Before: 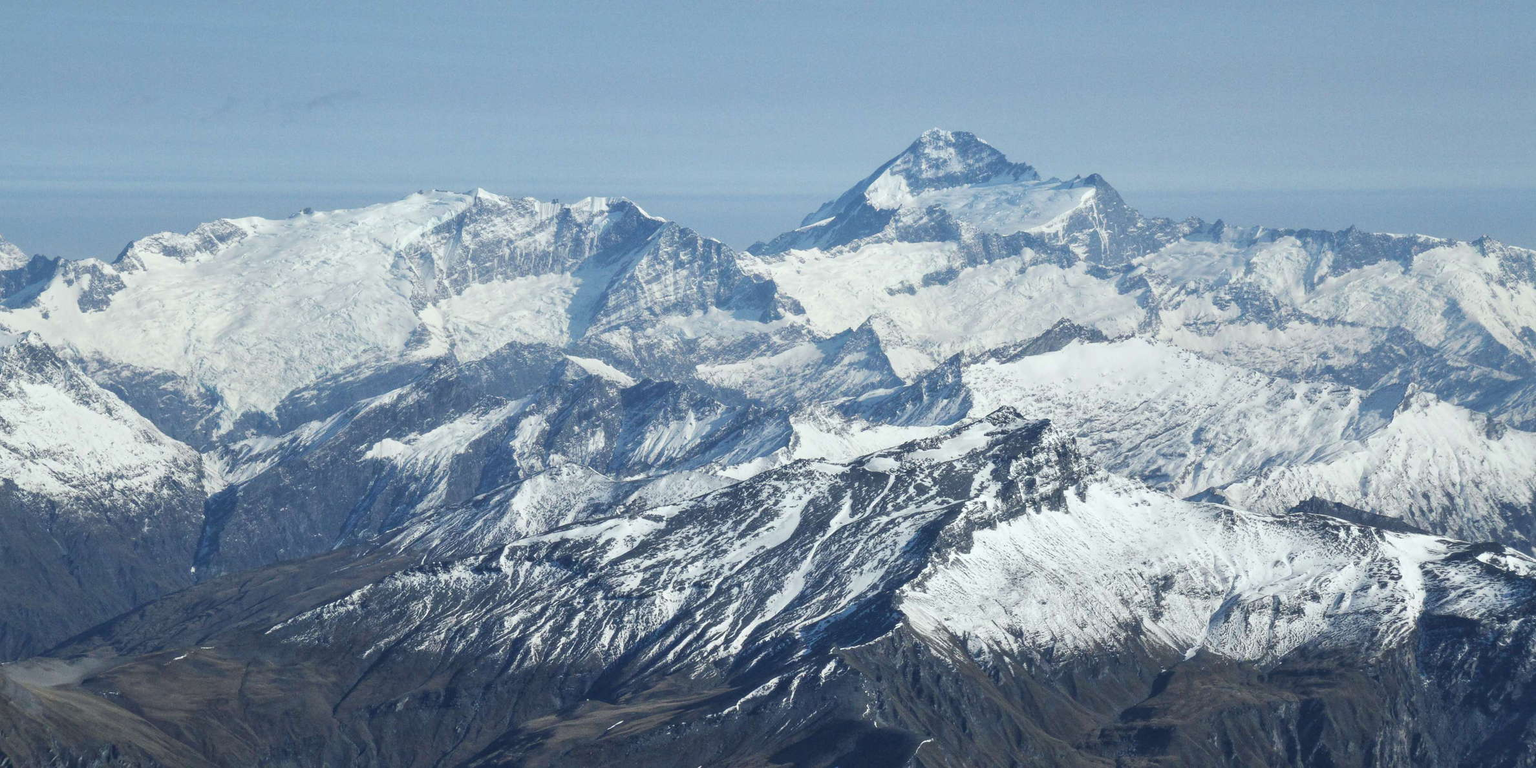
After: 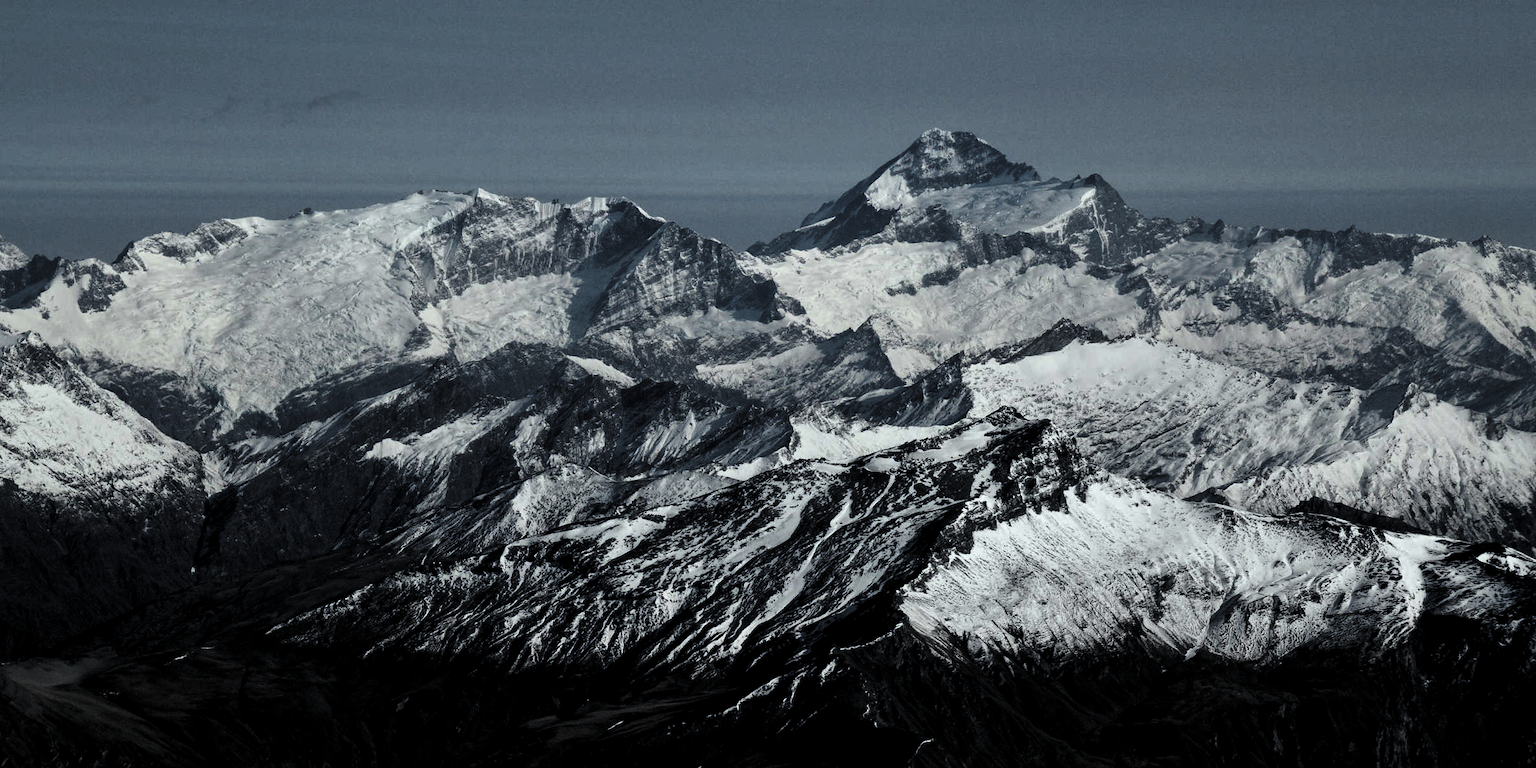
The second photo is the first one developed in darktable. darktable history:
levels: mode automatic, black 8.58%, gray 59.42%, levels [0, 0.445, 1]
exposure: compensate highlight preservation false
